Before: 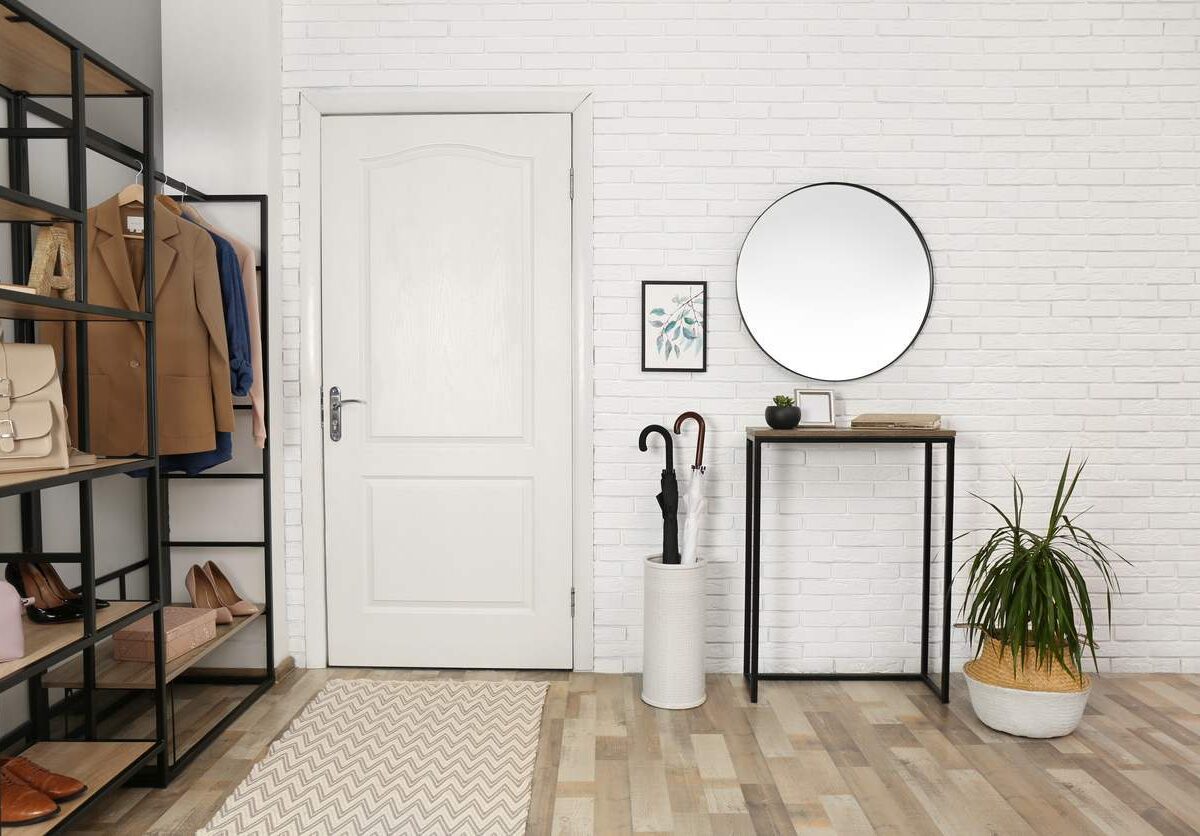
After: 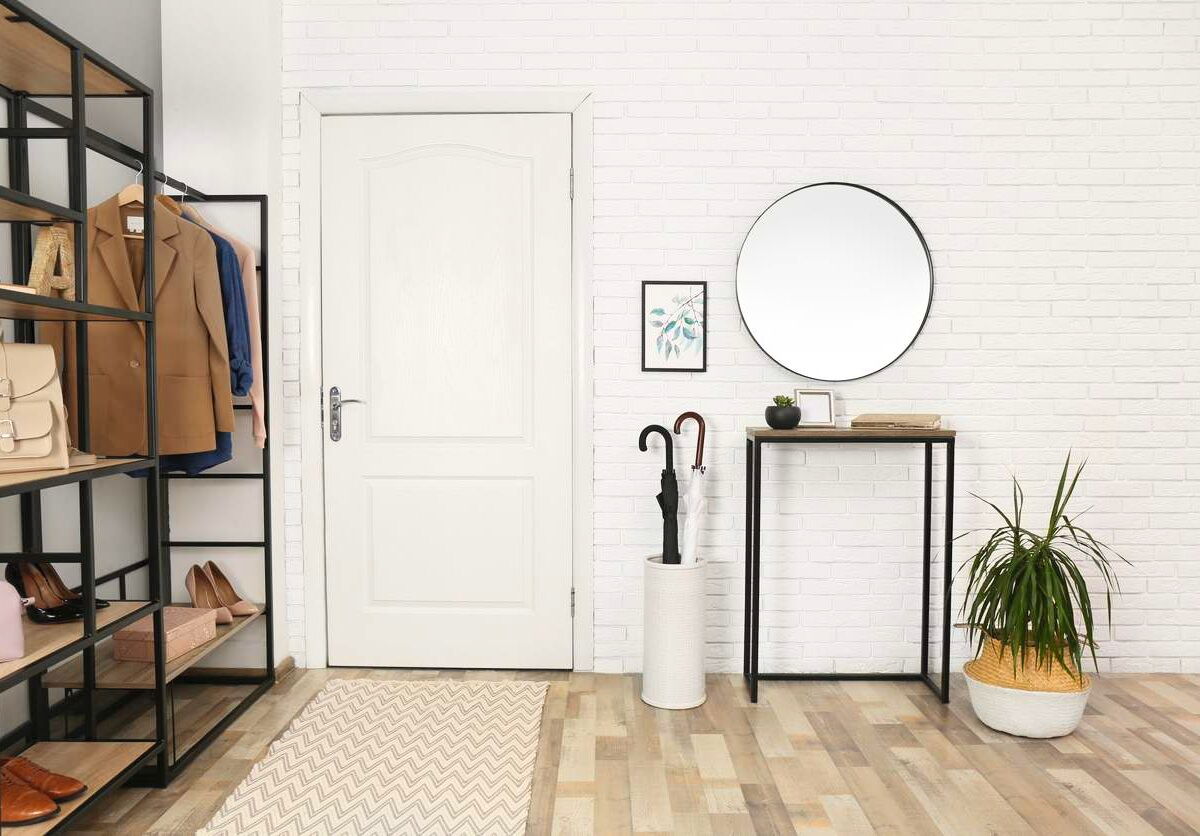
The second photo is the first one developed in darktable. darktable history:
shadows and highlights: shadows 25.6, highlights -24.18
contrast brightness saturation: contrast 0.199, brightness 0.168, saturation 0.221
